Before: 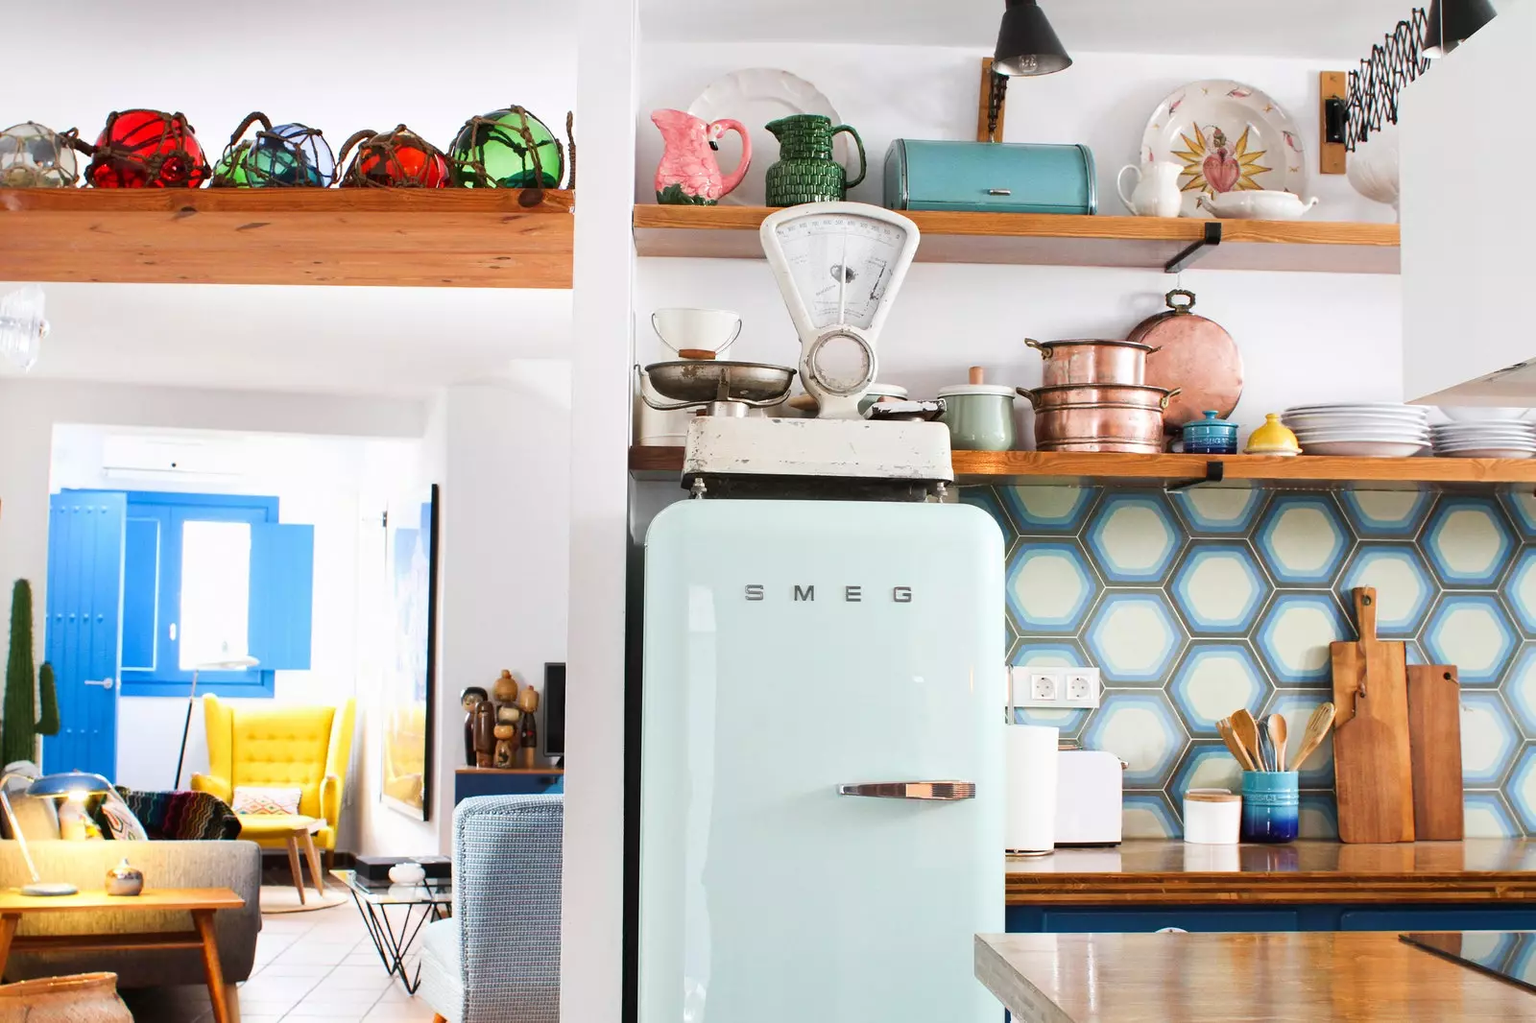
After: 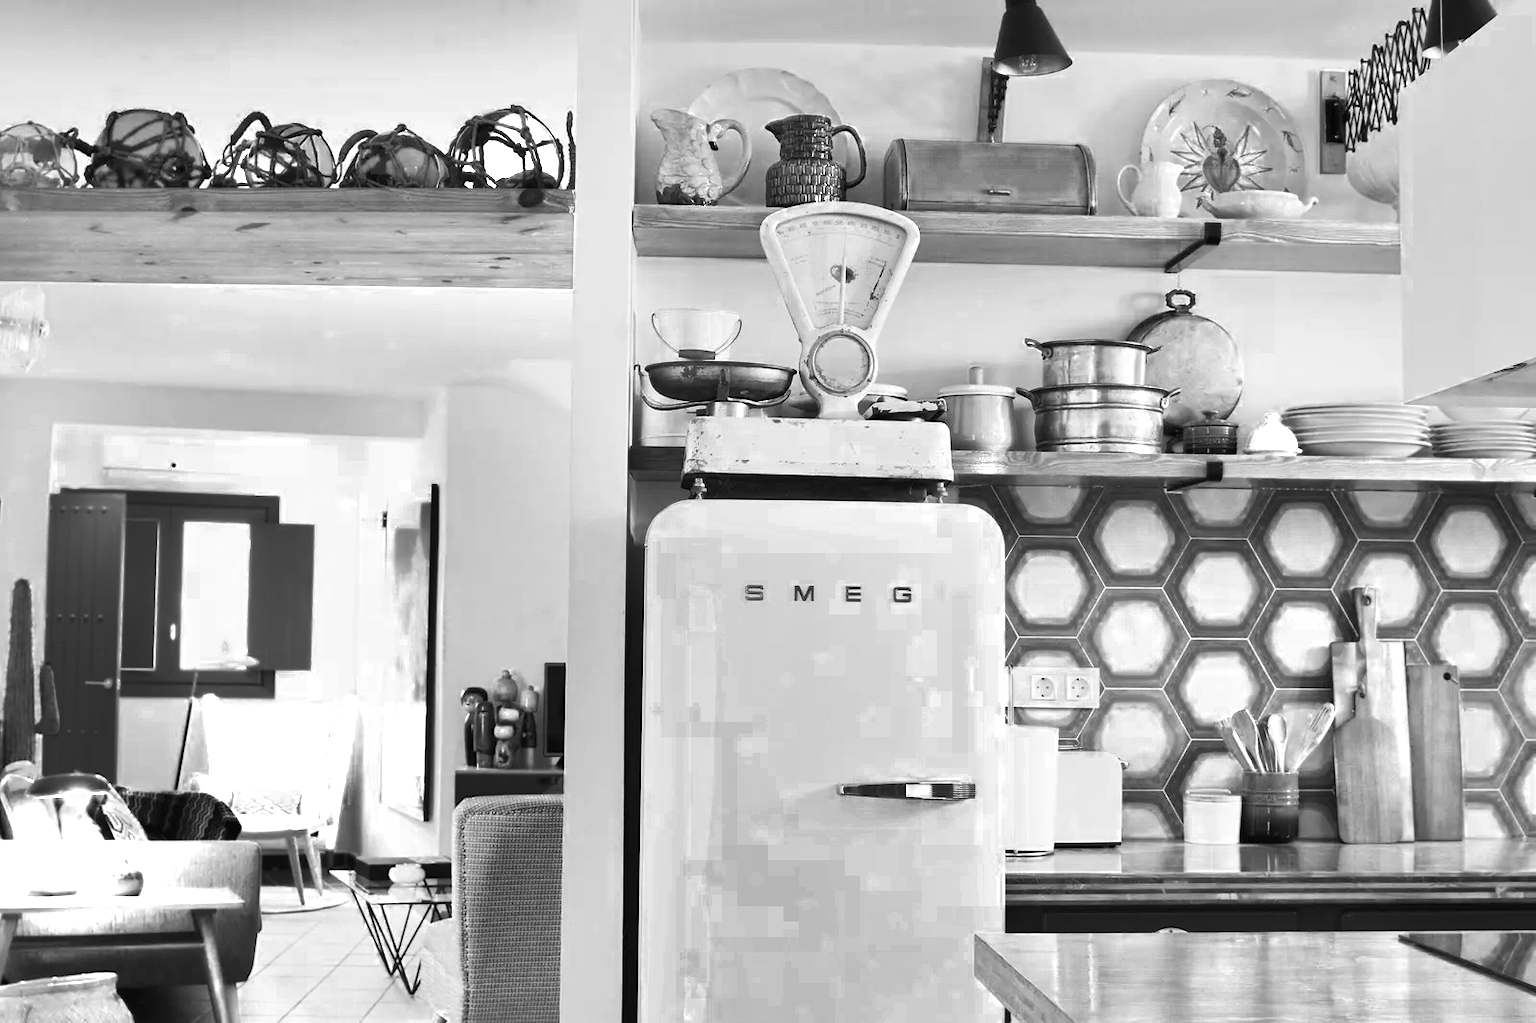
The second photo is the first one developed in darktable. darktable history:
shadows and highlights: shadows 5, soften with gaussian
color zones: curves: ch0 [(0, 0.554) (0.146, 0.662) (0.293, 0.86) (0.503, 0.774) (0.637, 0.106) (0.74, 0.072) (0.866, 0.488) (0.998, 0.569)]; ch1 [(0, 0) (0.143, 0) (0.286, 0) (0.429, 0) (0.571, 0) (0.714, 0) (0.857, 0)]
